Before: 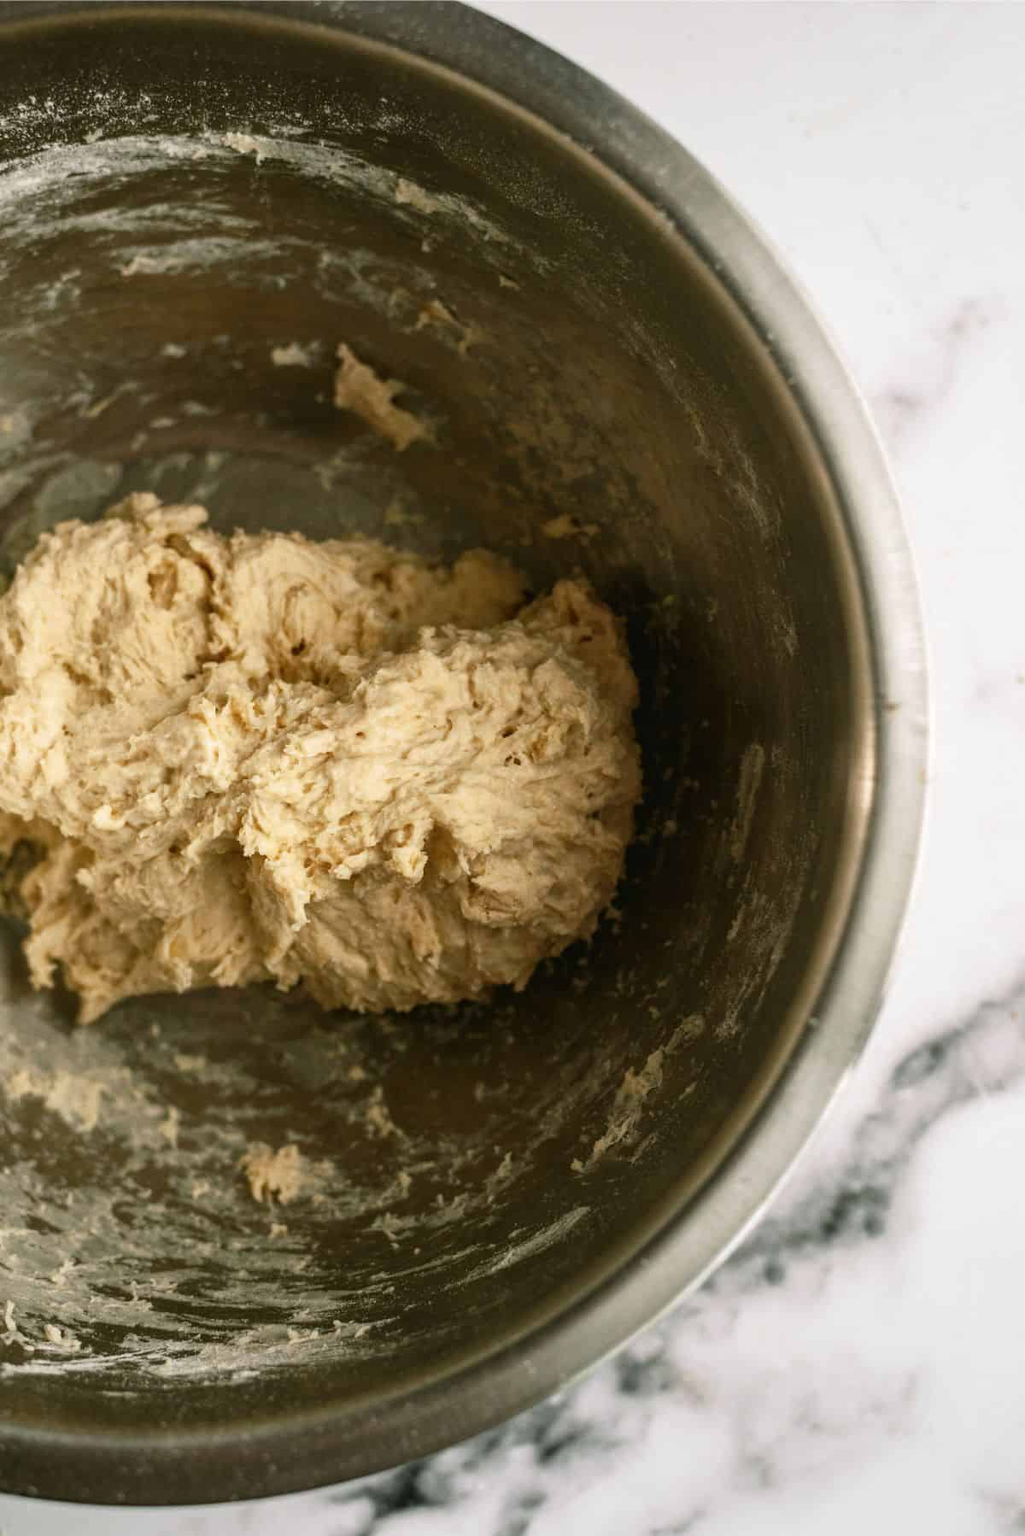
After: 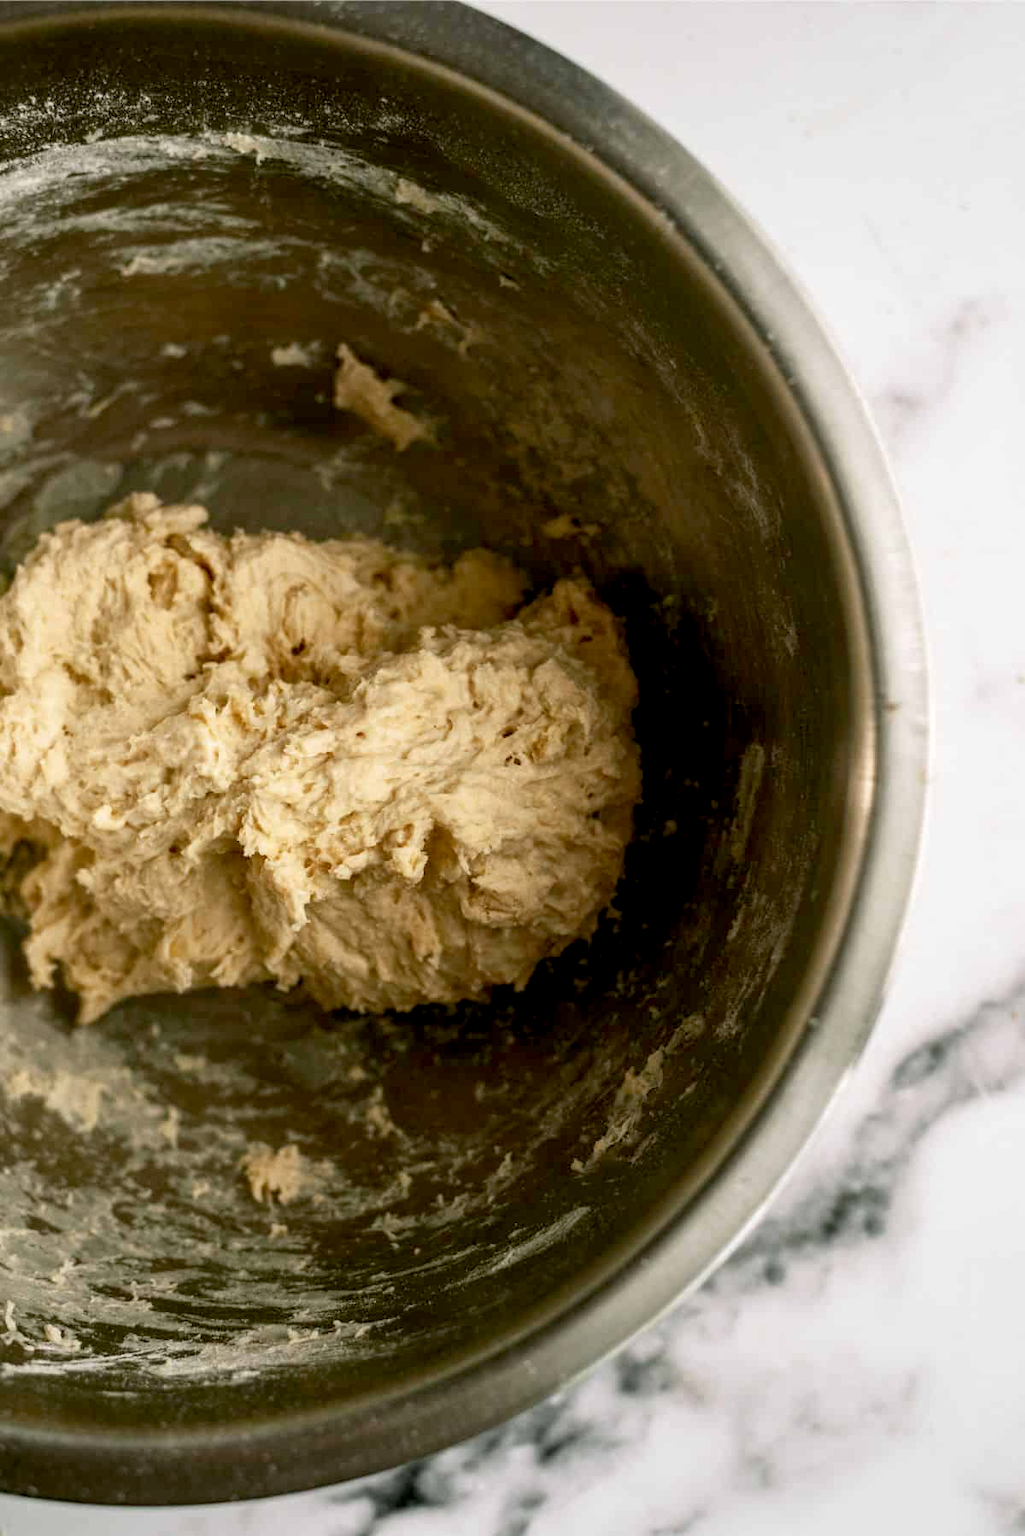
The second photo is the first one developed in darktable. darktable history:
exposure: black level correction 0.01, exposure 0.016 EV, compensate highlight preservation false
